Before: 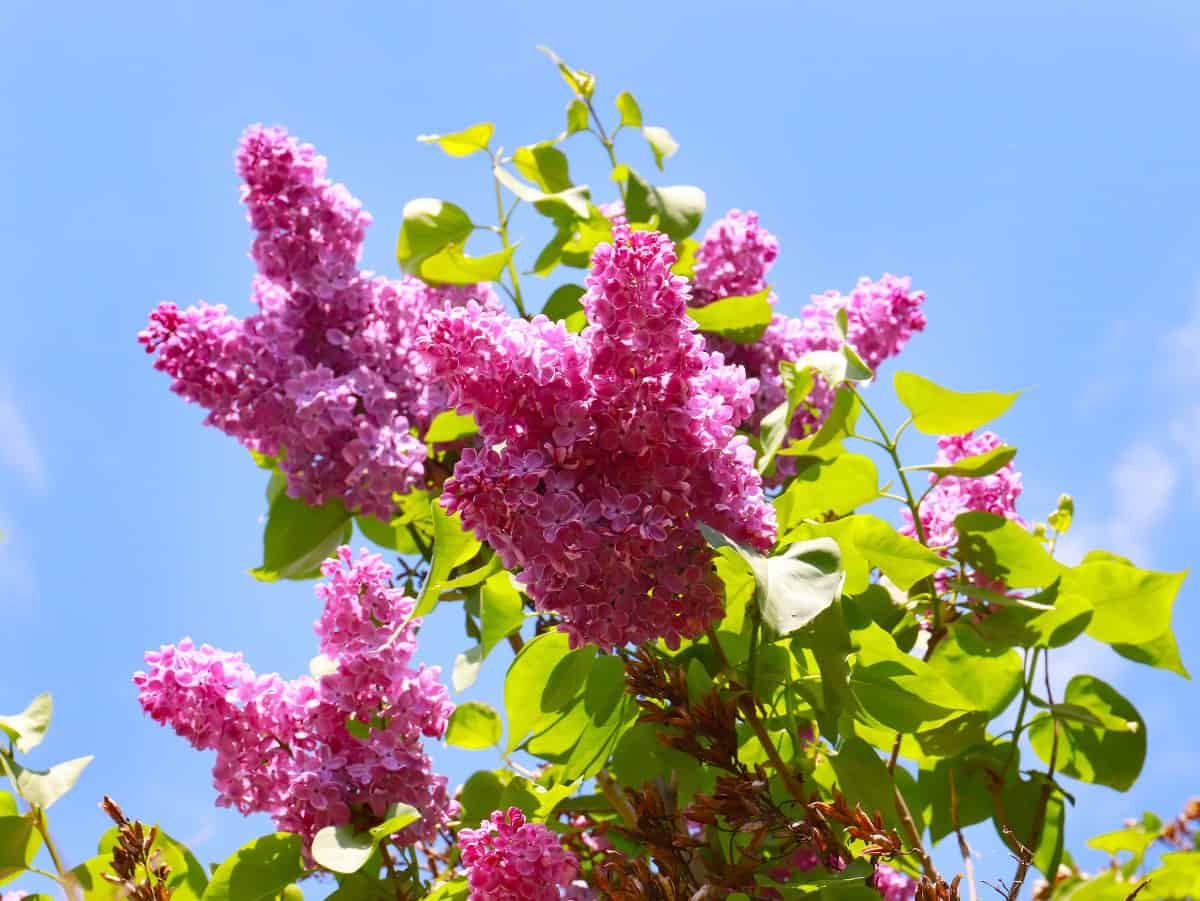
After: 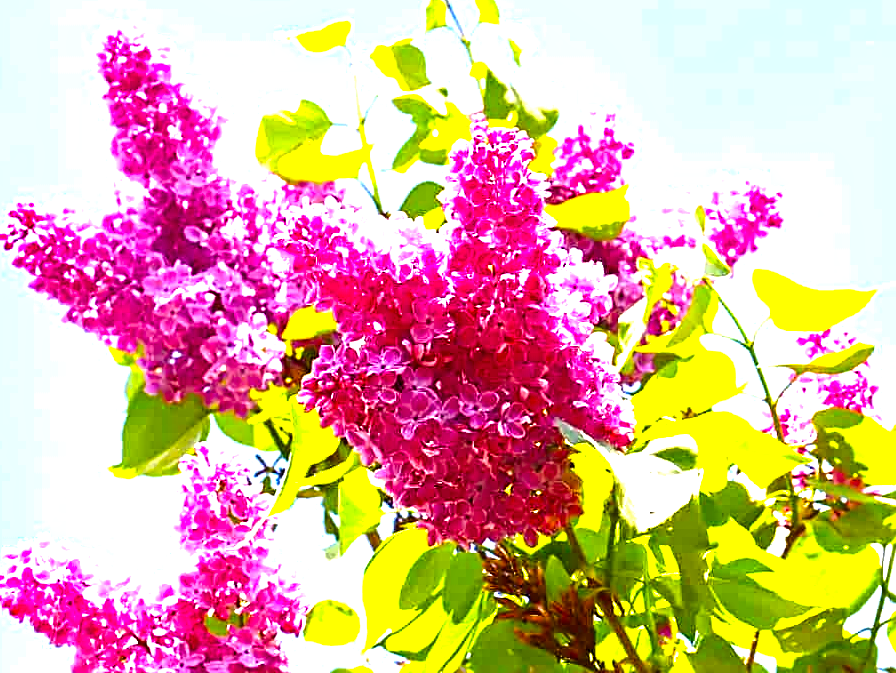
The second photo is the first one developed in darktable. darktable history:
exposure: black level correction -0.002, exposure 1.332 EV, compensate highlight preservation false
contrast equalizer: y [[0.5, 0.501, 0.525, 0.597, 0.58, 0.514], [0.5 ×6], [0.5 ×6], [0 ×6], [0 ×6]]
color correction: highlights b* 0.067
color balance rgb: perceptual saturation grading › global saturation 18.163%, perceptual brilliance grading › global brilliance 9.839%, perceptual brilliance grading › shadows 14.61%, global vibrance 20%
contrast brightness saturation: contrast 0.069, brightness -0.128, saturation 0.051
crop and rotate: left 11.84%, top 11.471%, right 13.481%, bottom 13.729%
sharpen: on, module defaults
